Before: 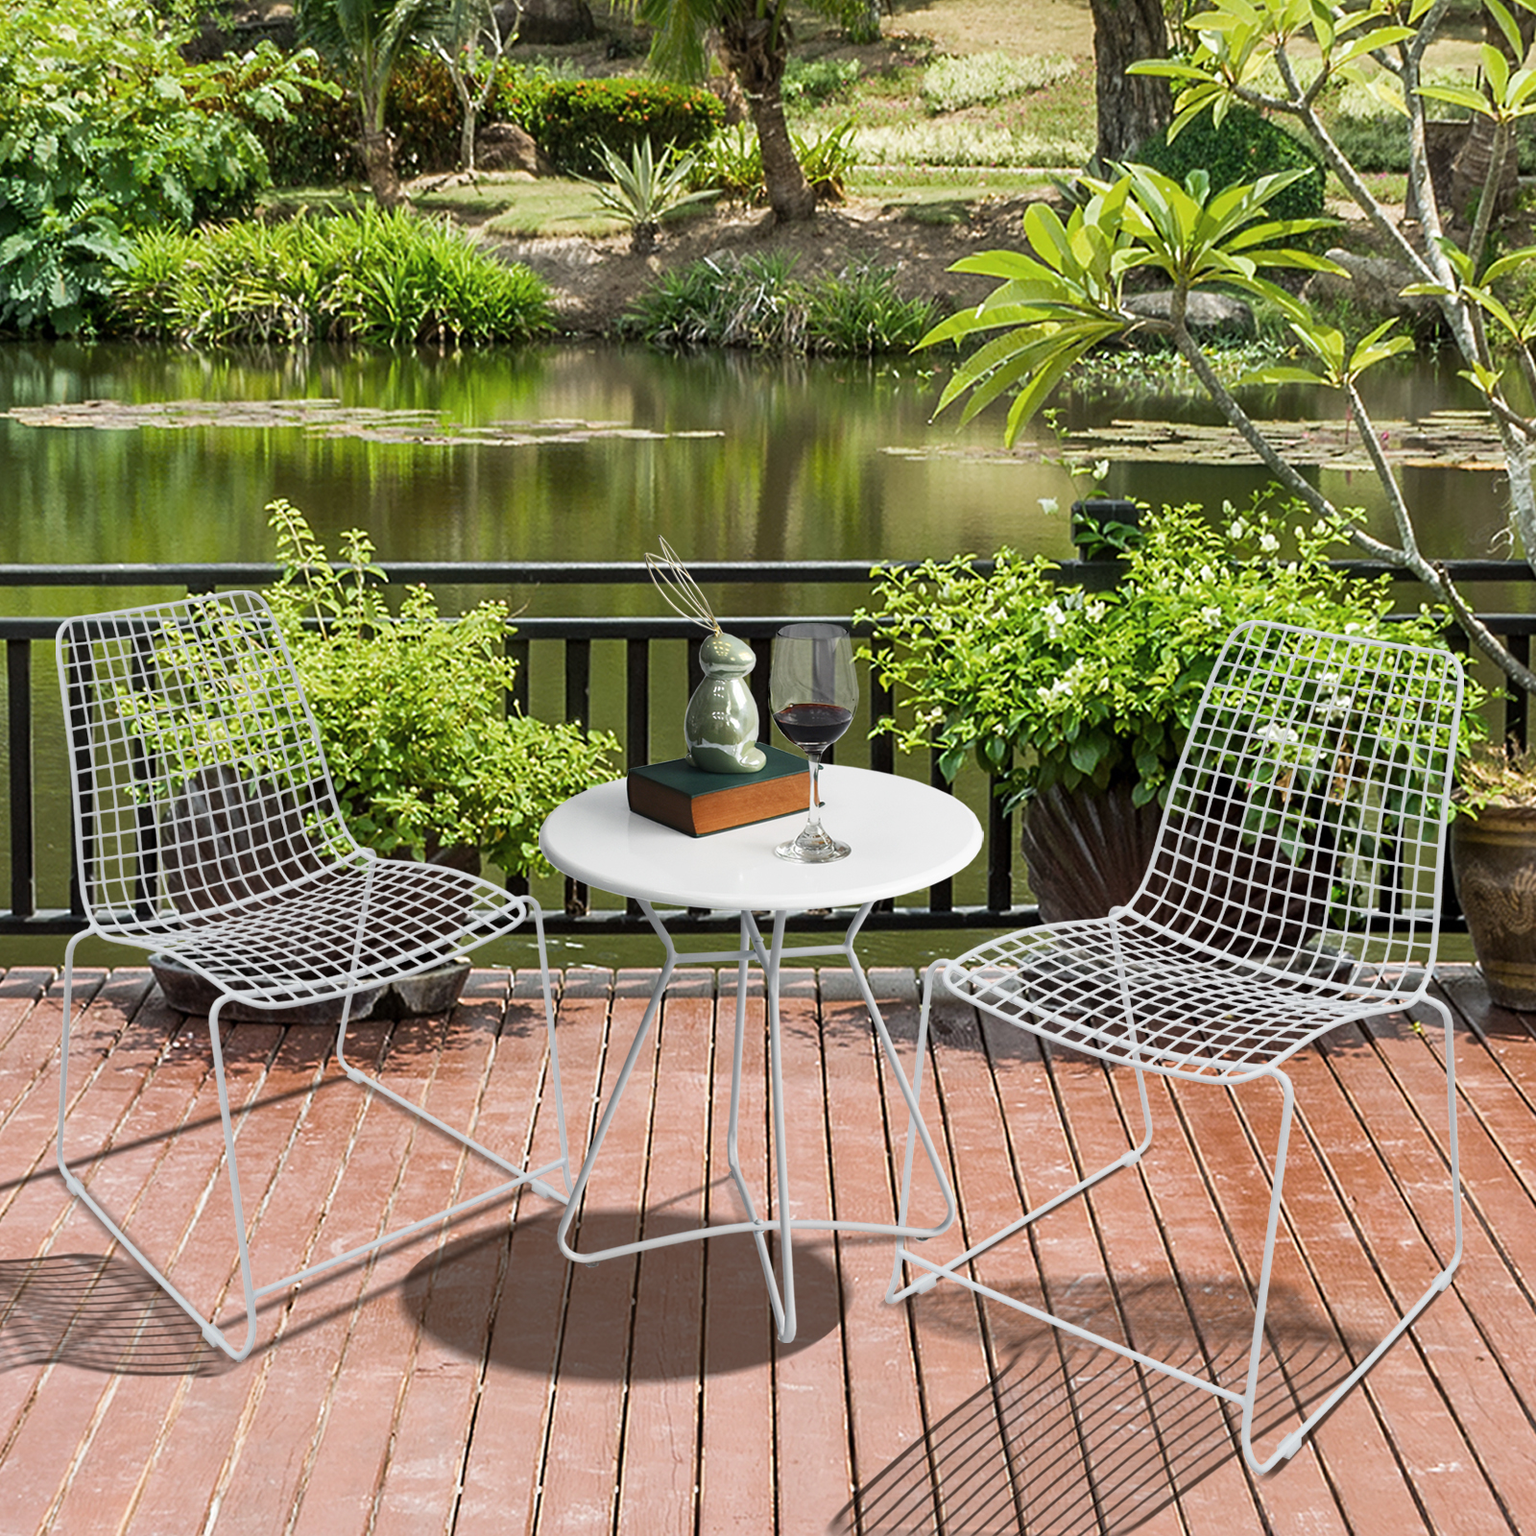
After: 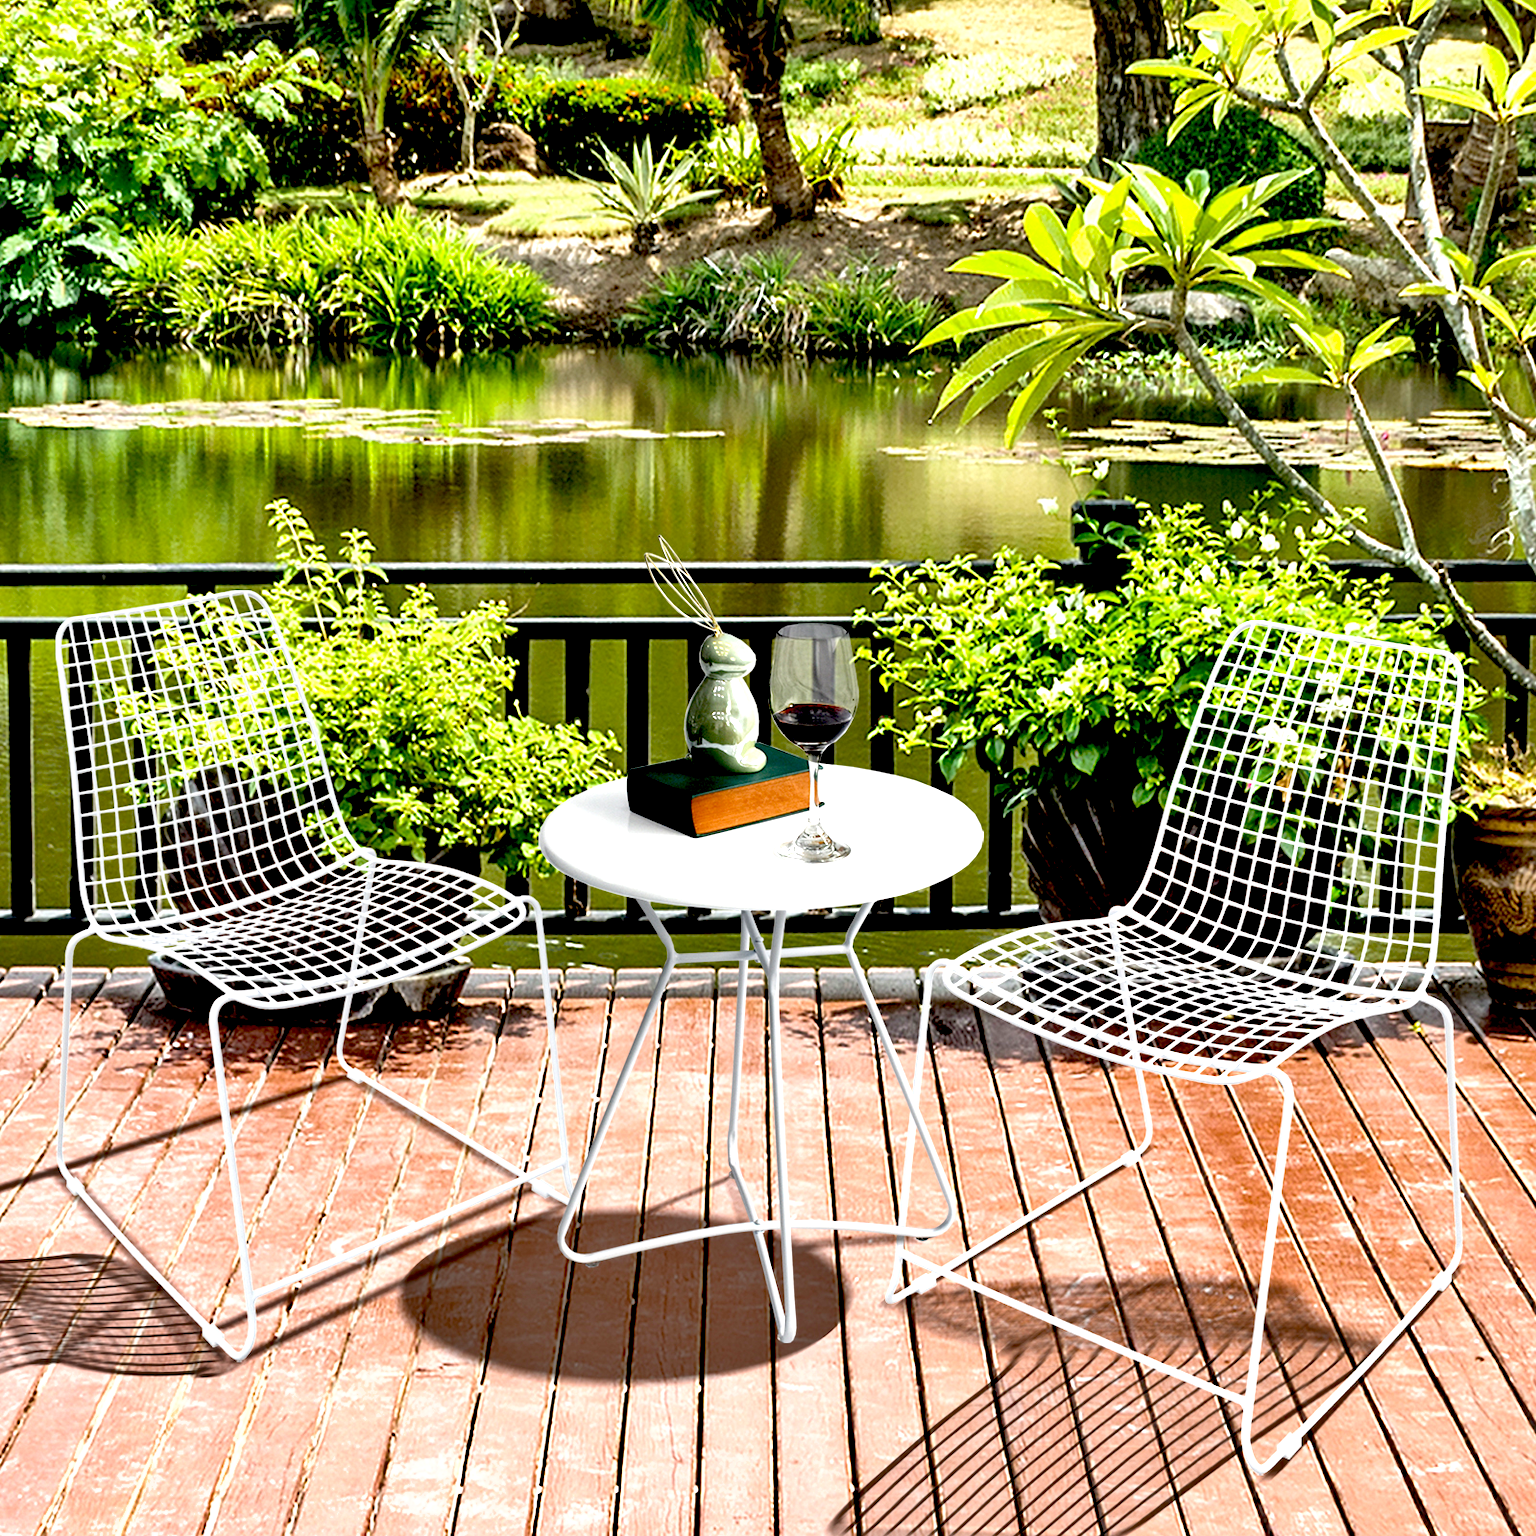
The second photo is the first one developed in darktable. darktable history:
shadows and highlights: soften with gaussian
exposure: black level correction 0.036, exposure 0.906 EV, compensate highlight preservation false
